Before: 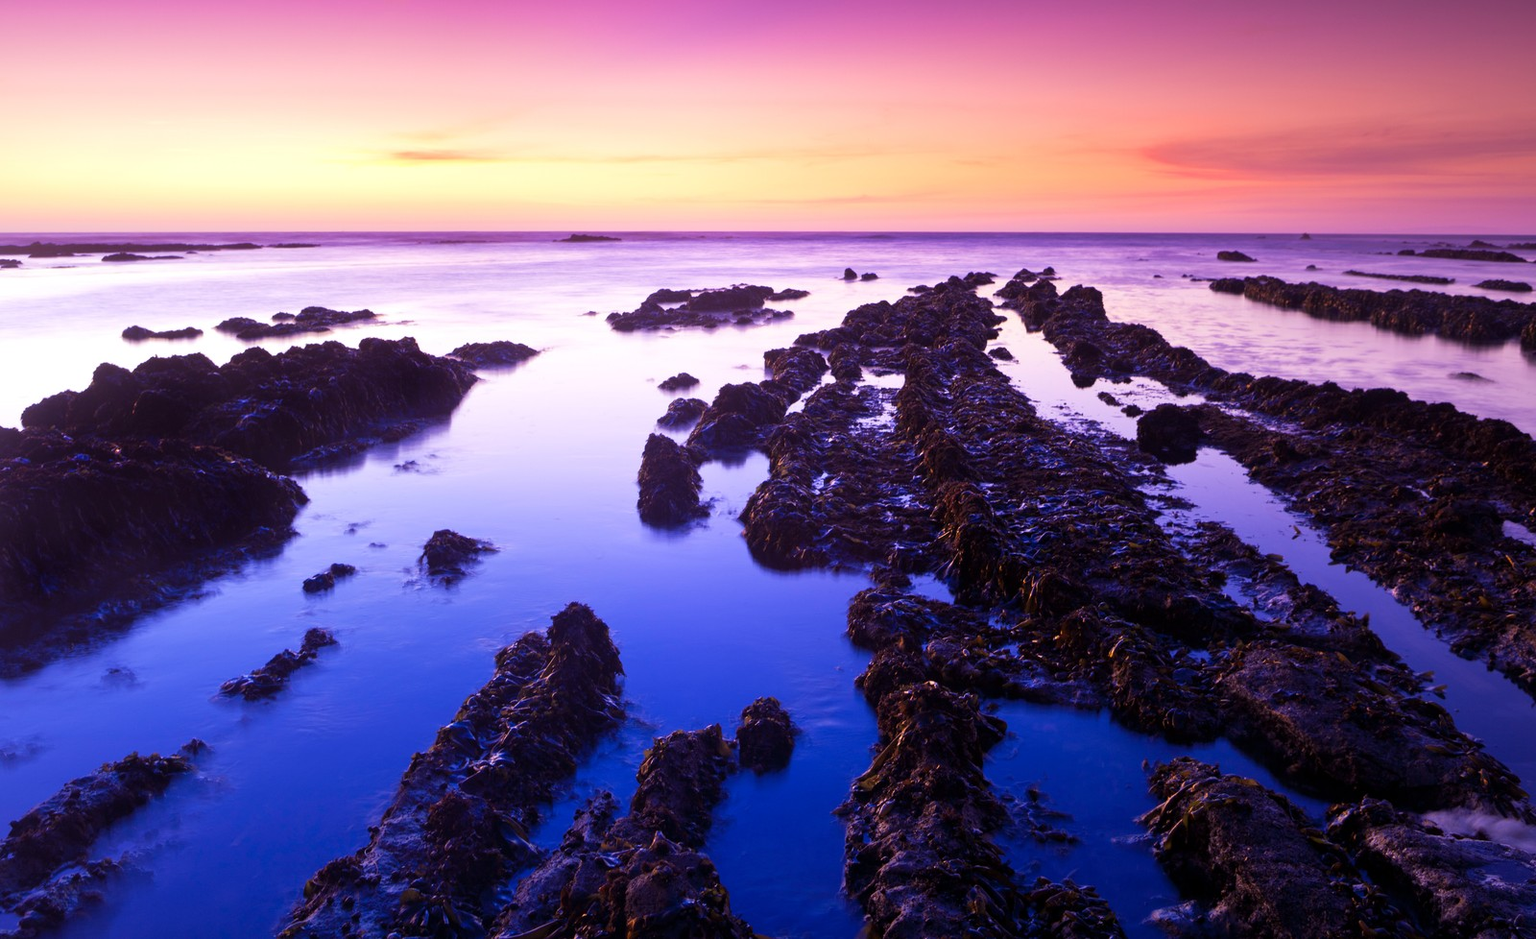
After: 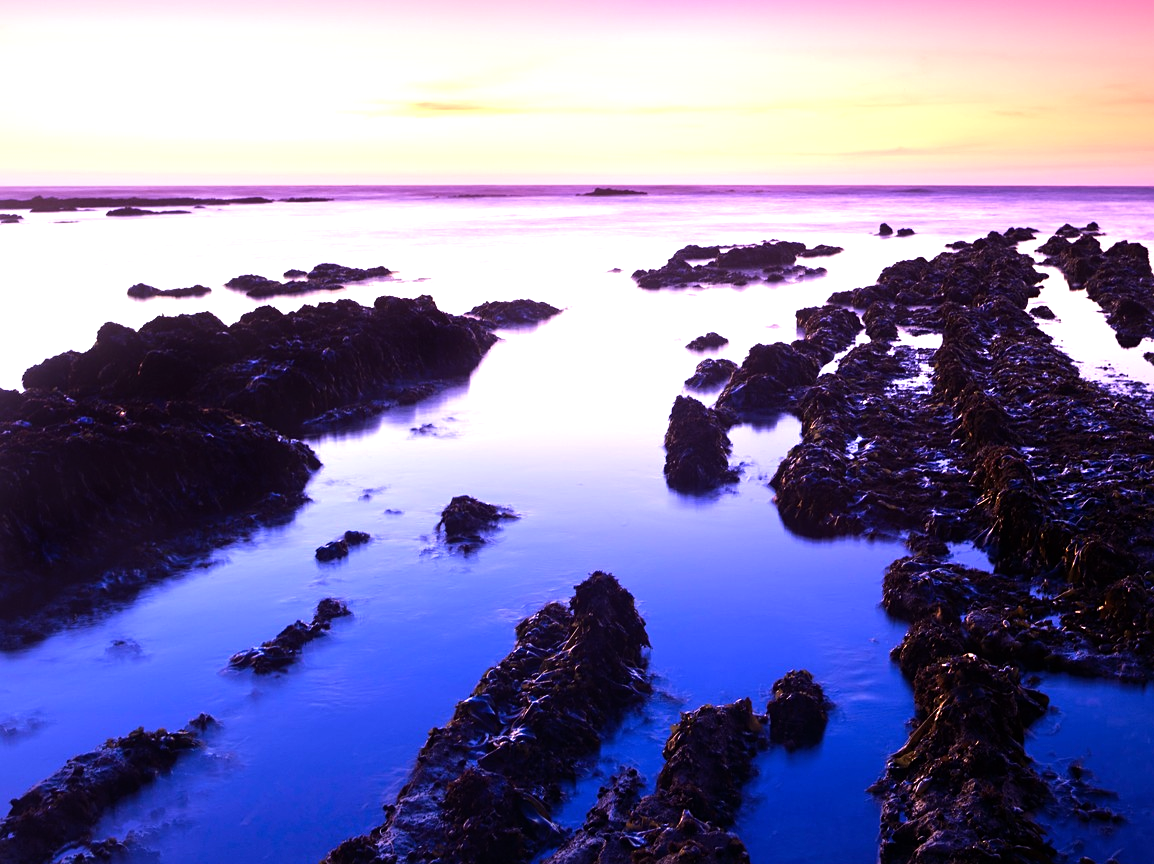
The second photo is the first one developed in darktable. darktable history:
crop: top 5.779%, right 27.848%, bottom 5.784%
sharpen: amount 0.216
tone equalizer: -8 EV -0.731 EV, -7 EV -0.688 EV, -6 EV -0.577 EV, -5 EV -0.421 EV, -3 EV 0.378 EV, -2 EV 0.6 EV, -1 EV 0.697 EV, +0 EV 0.744 EV, edges refinement/feathering 500, mask exposure compensation -1.57 EV, preserve details no
